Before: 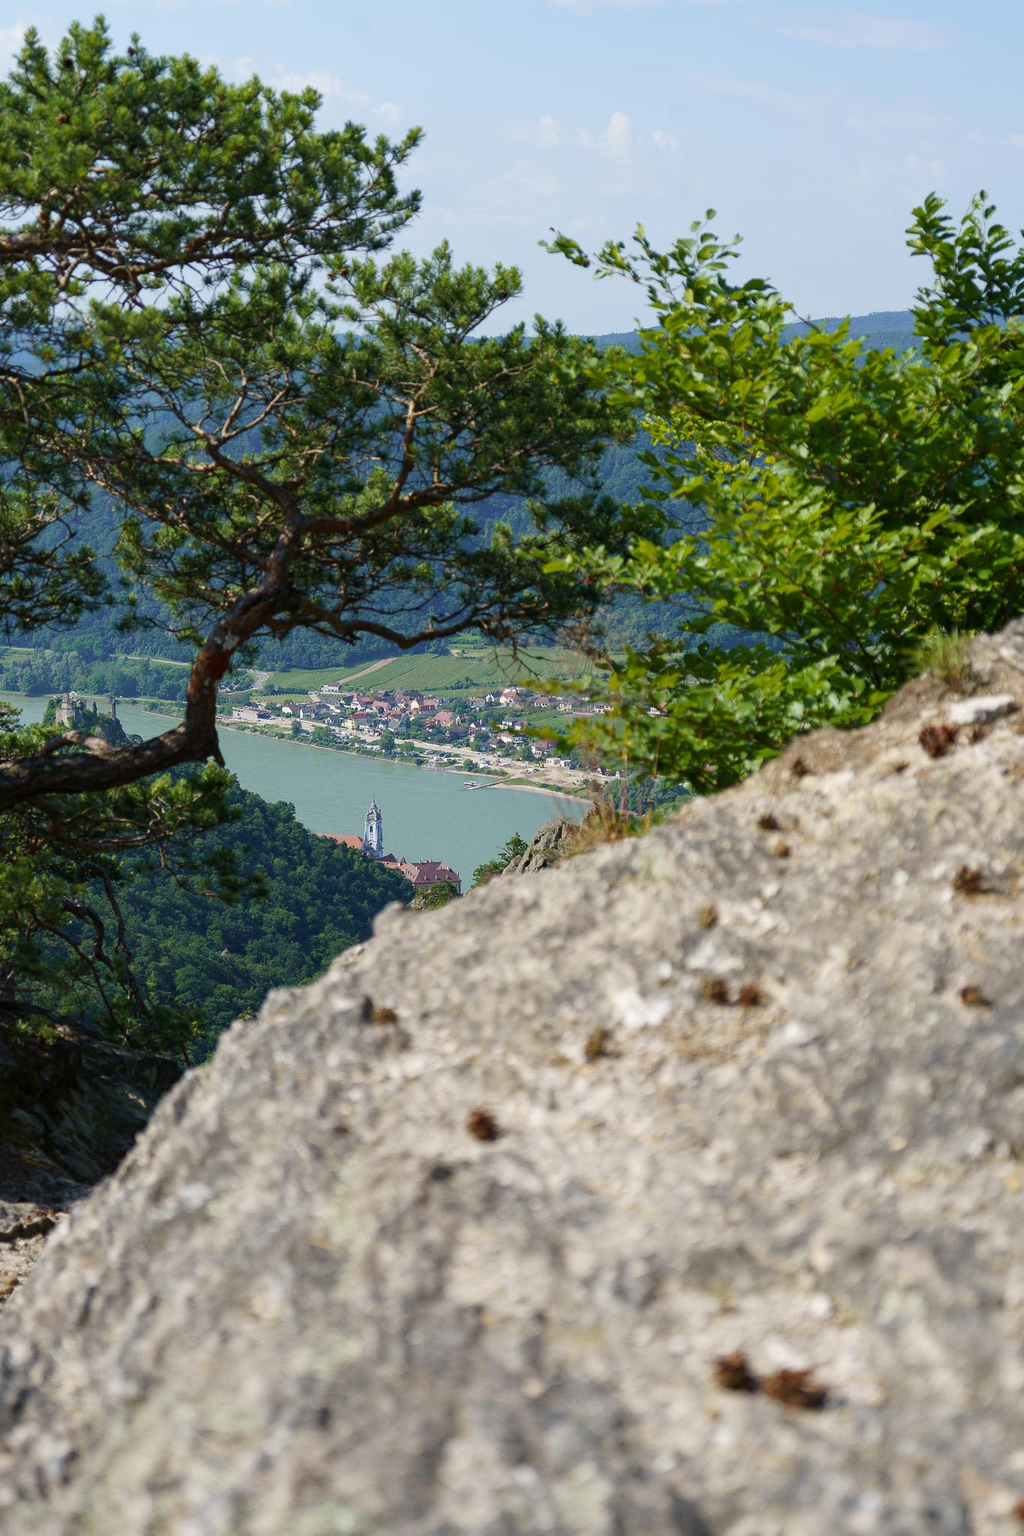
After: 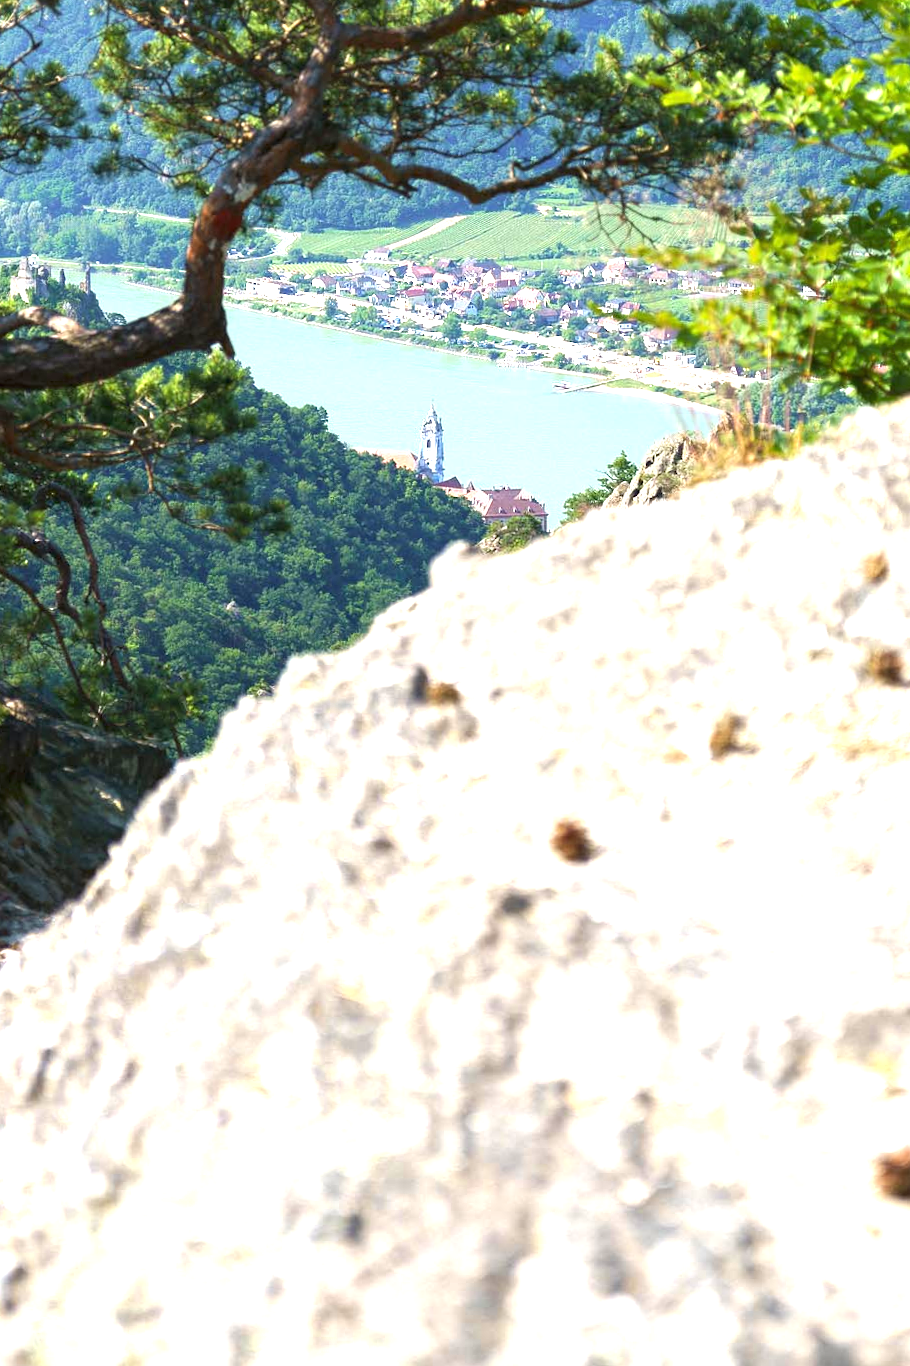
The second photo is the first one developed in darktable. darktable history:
exposure: black level correction 0, exposure 1.379 EV, compensate exposure bias true, compensate highlight preservation false
crop and rotate: angle -0.82°, left 3.85%, top 31.828%, right 27.992%
